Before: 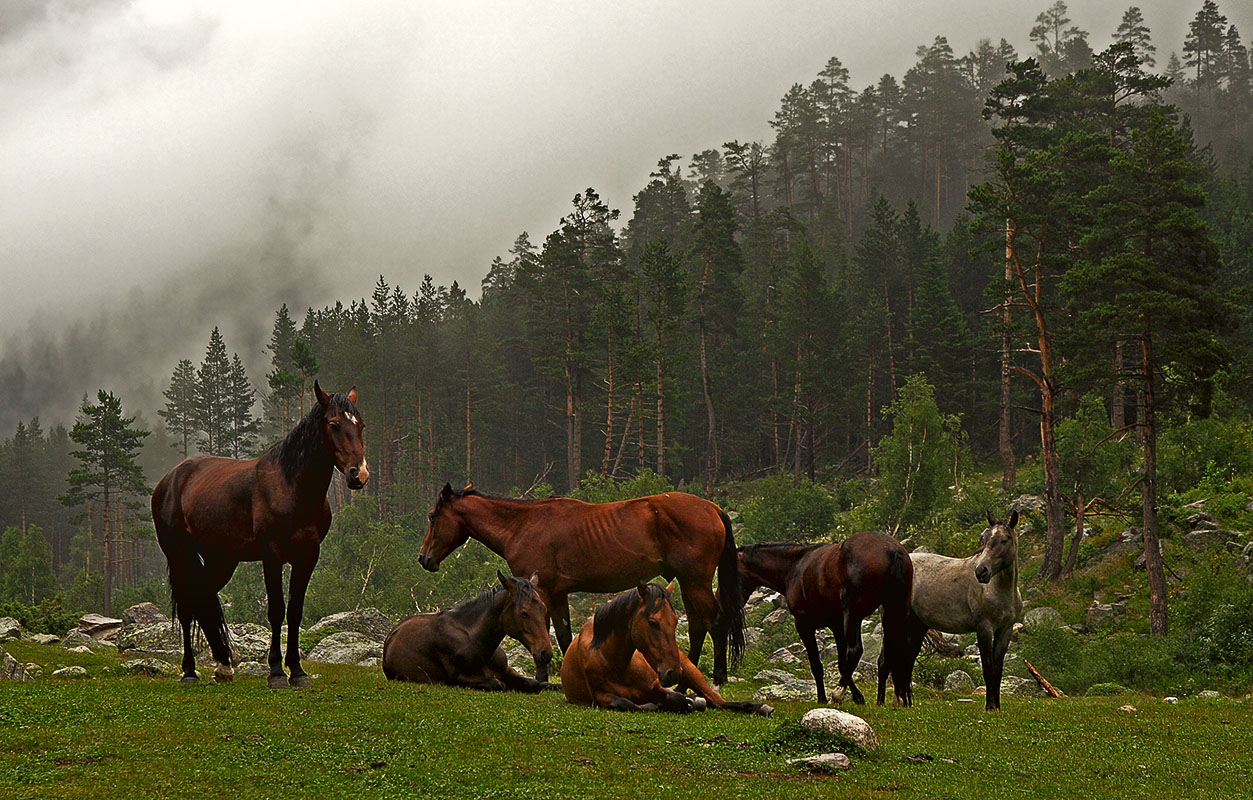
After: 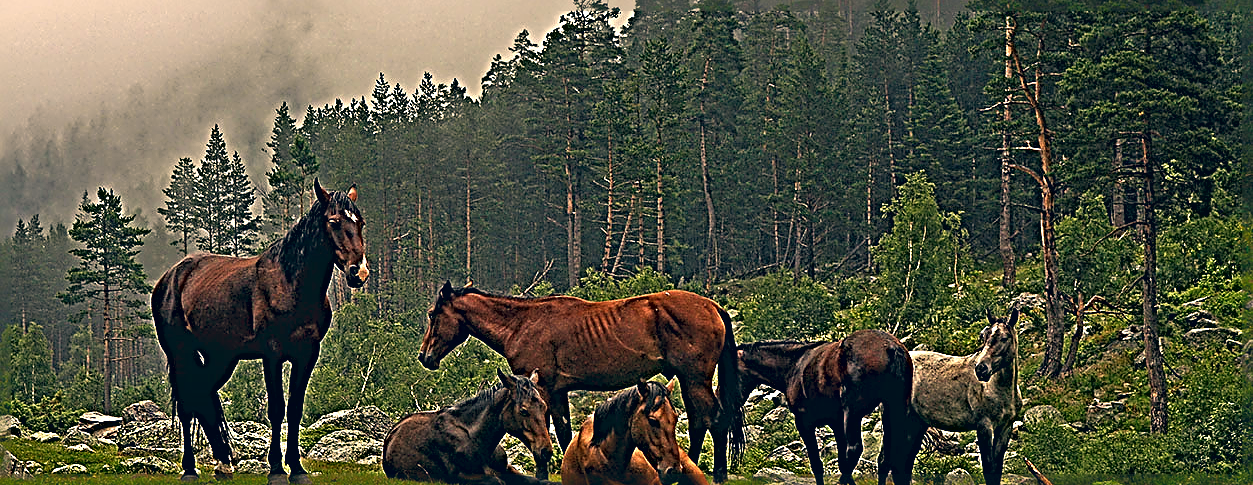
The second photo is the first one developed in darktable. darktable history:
sharpen: radius 4.001, amount 2
crop and rotate: top 25.357%, bottom 13.942%
color correction: highlights a* 10.32, highlights b* 14.66, shadows a* -9.59, shadows b* -15.02
contrast brightness saturation: brightness 0.09, saturation 0.19
